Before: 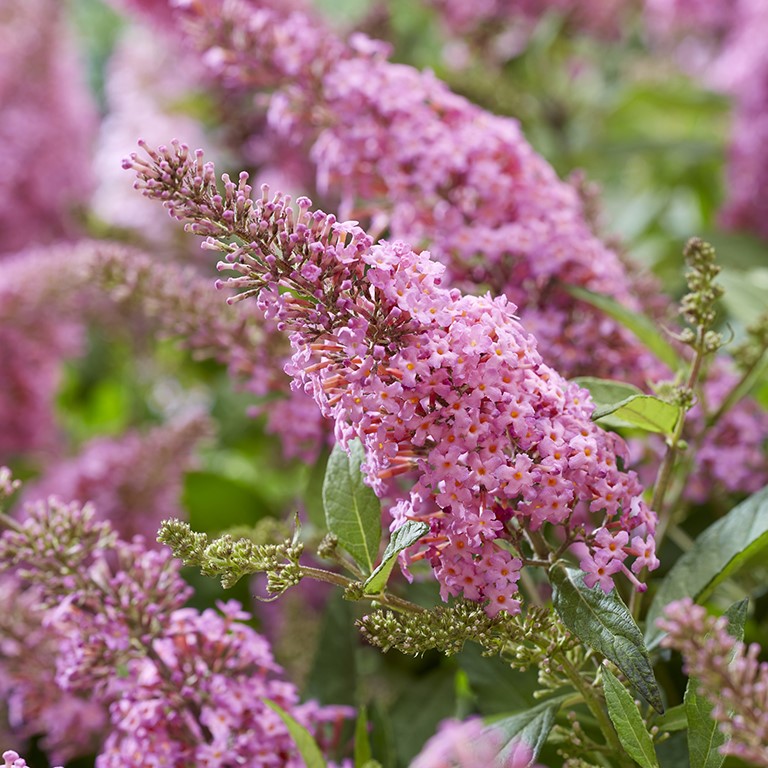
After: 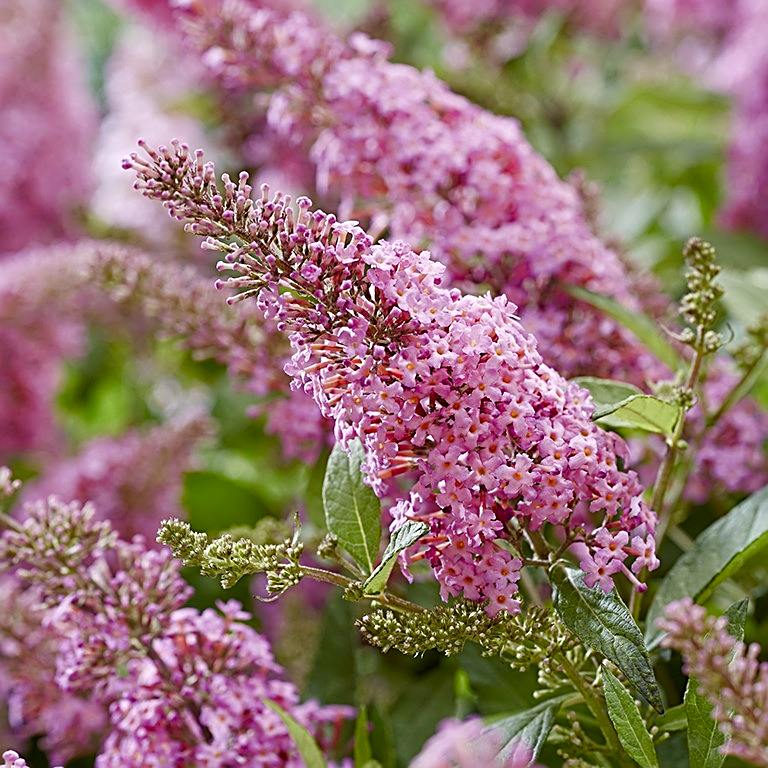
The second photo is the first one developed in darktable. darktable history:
sharpen: radius 2.676, amount 0.669
color balance rgb: perceptual saturation grading › global saturation 20%, perceptual saturation grading › highlights -50%, perceptual saturation grading › shadows 30%
